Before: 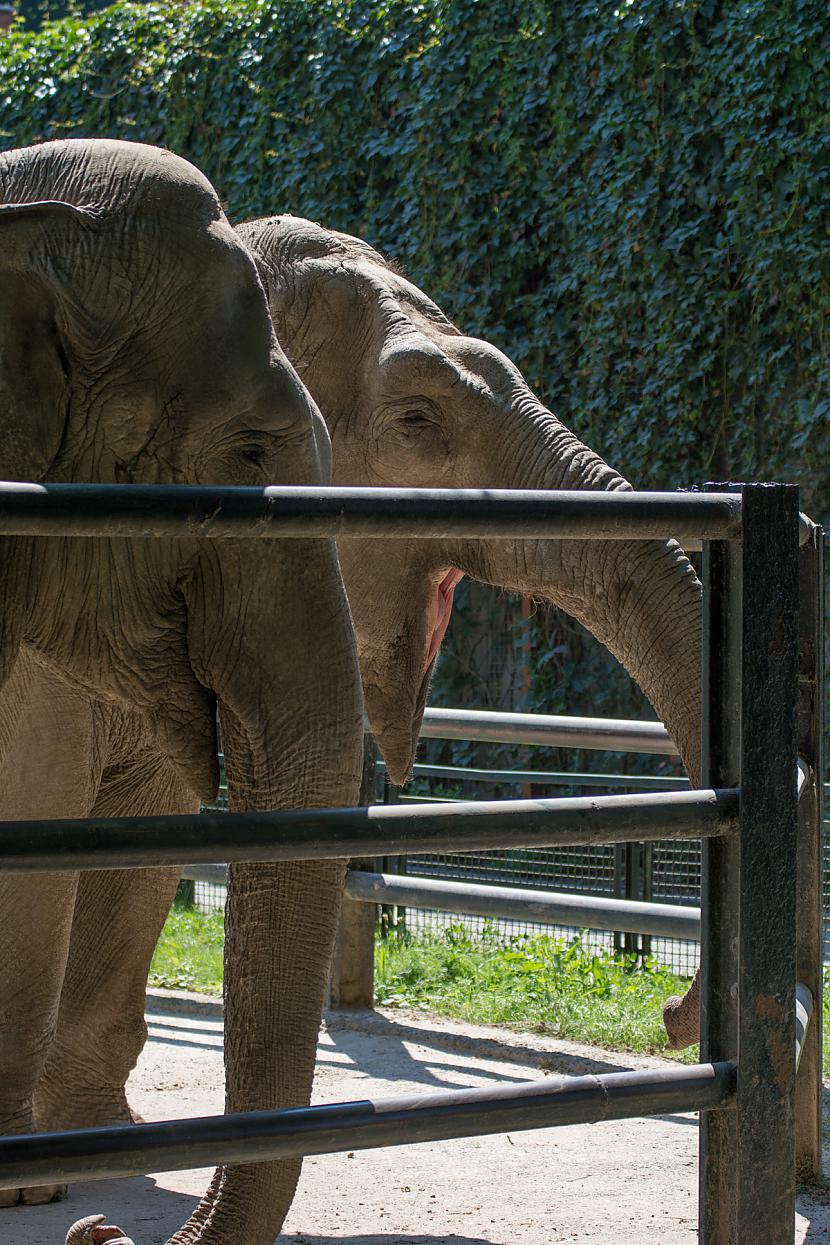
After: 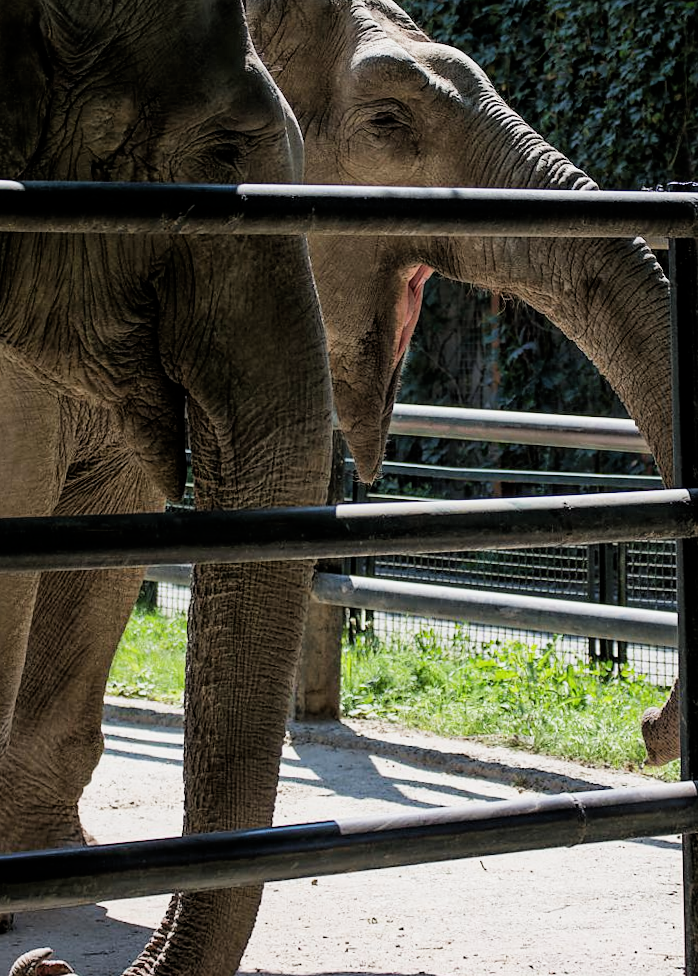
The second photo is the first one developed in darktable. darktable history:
exposure: exposure 0.375 EV, compensate highlight preservation false
filmic rgb: black relative exposure -5 EV, white relative exposure 3.5 EV, hardness 3.19, contrast 1.2, highlights saturation mix -50%
crop: top 20.916%, right 9.437%, bottom 0.316%
rotate and perspective: rotation 0.215°, lens shift (vertical) -0.139, crop left 0.069, crop right 0.939, crop top 0.002, crop bottom 0.996
